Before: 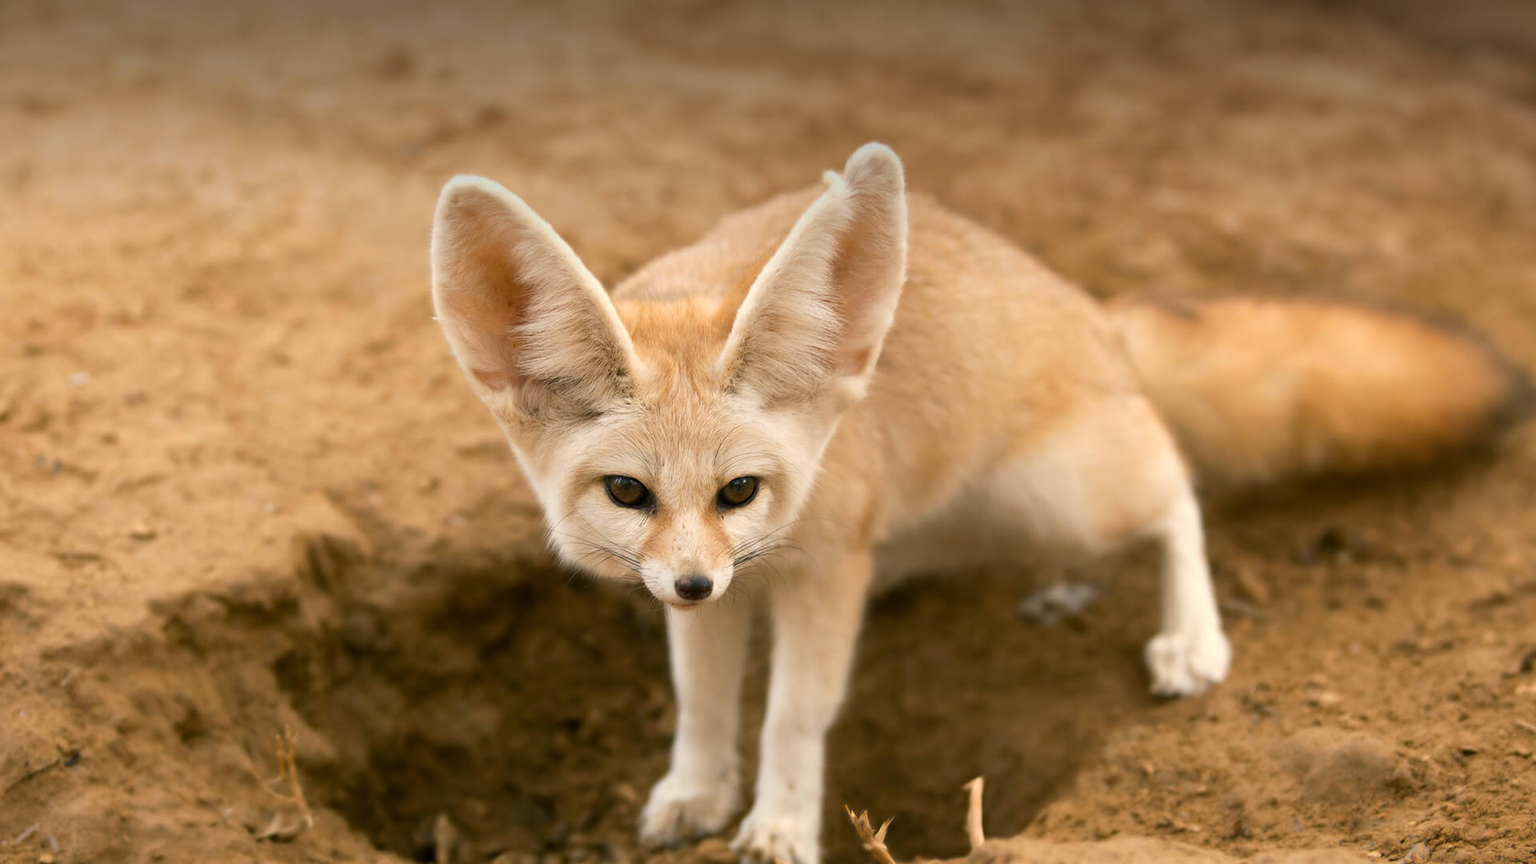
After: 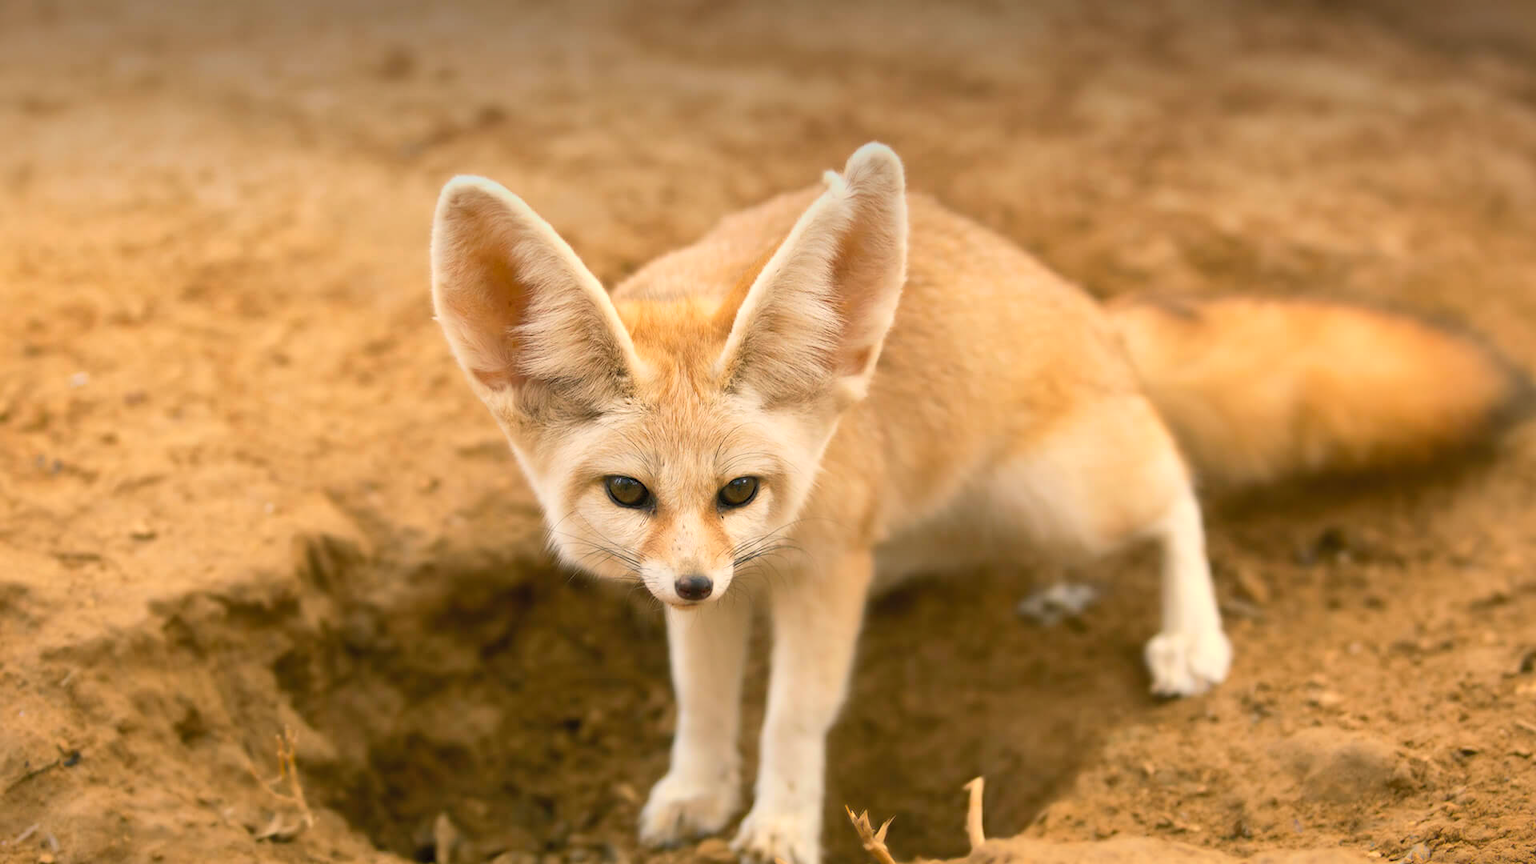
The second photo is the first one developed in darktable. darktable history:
contrast brightness saturation: contrast 0.195, brightness 0.163, saturation 0.219
shadows and highlights: shadows color adjustment 97.67%
